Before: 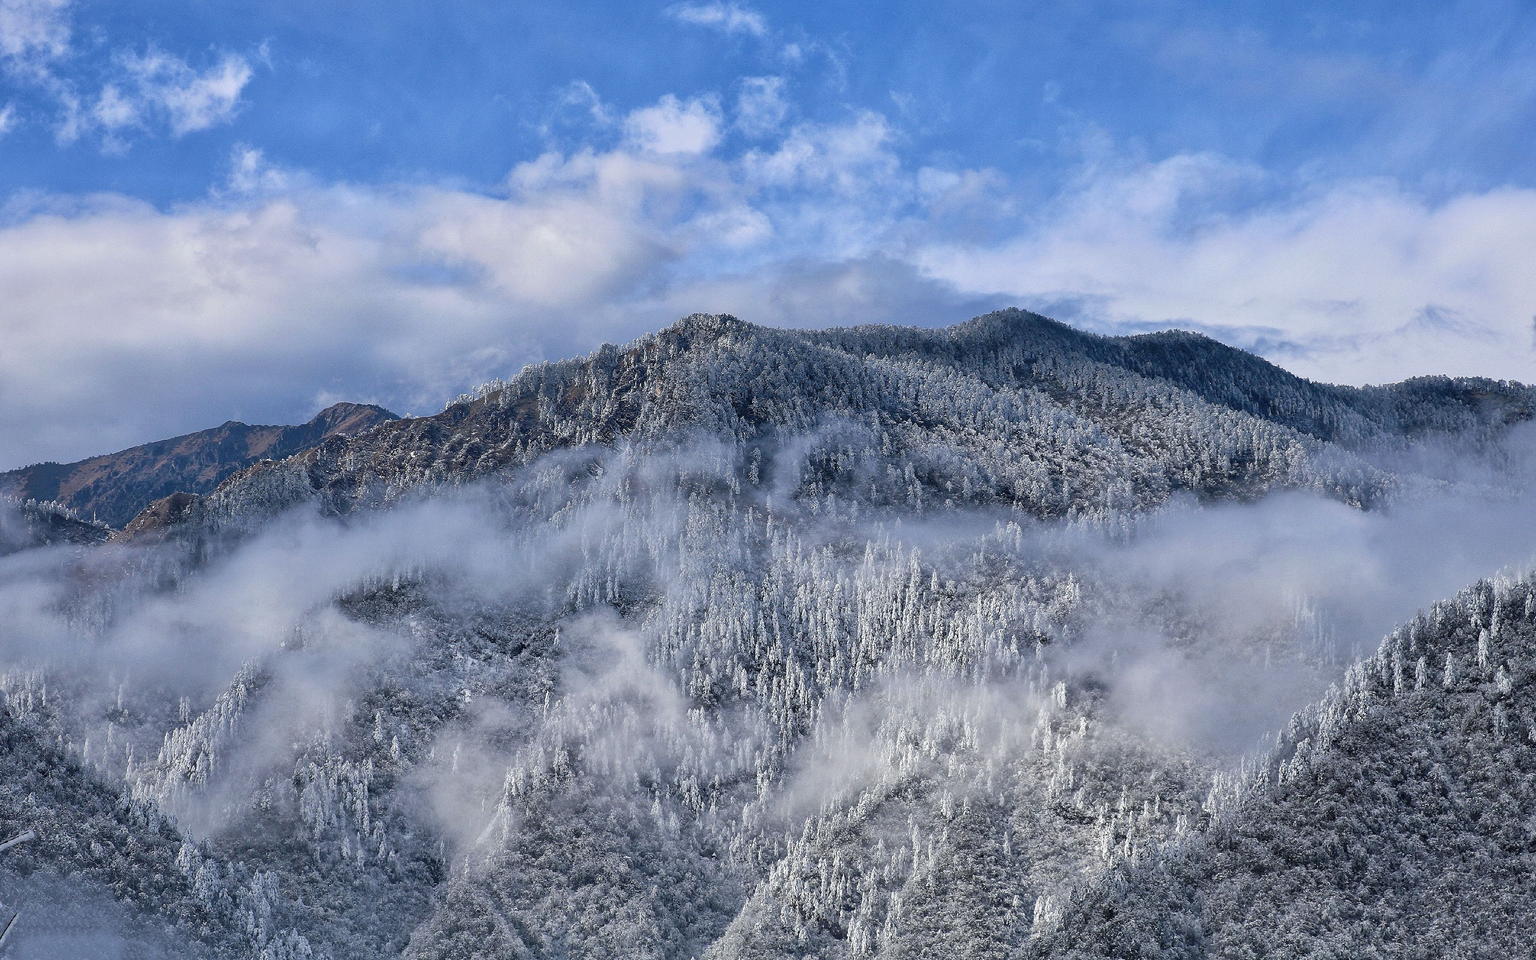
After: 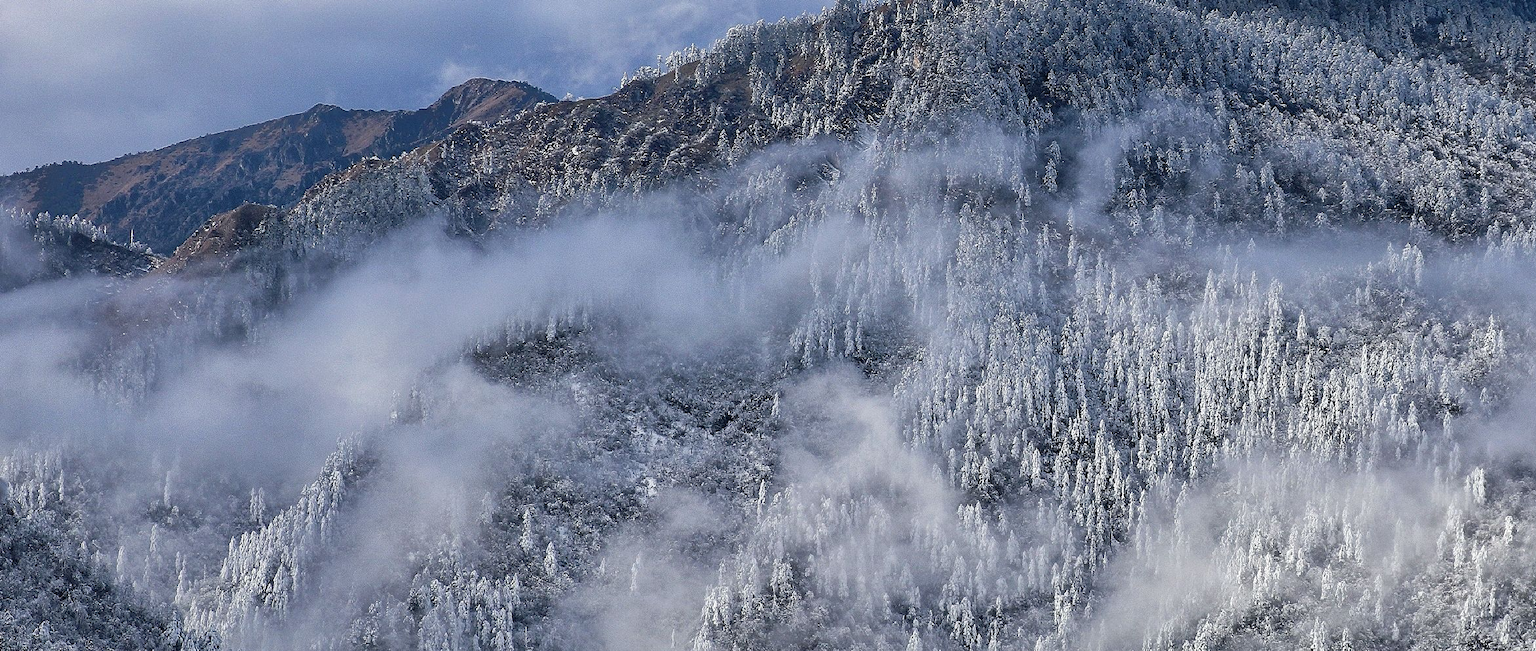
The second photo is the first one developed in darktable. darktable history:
crop: top 36.091%, right 28.201%, bottom 15.176%
